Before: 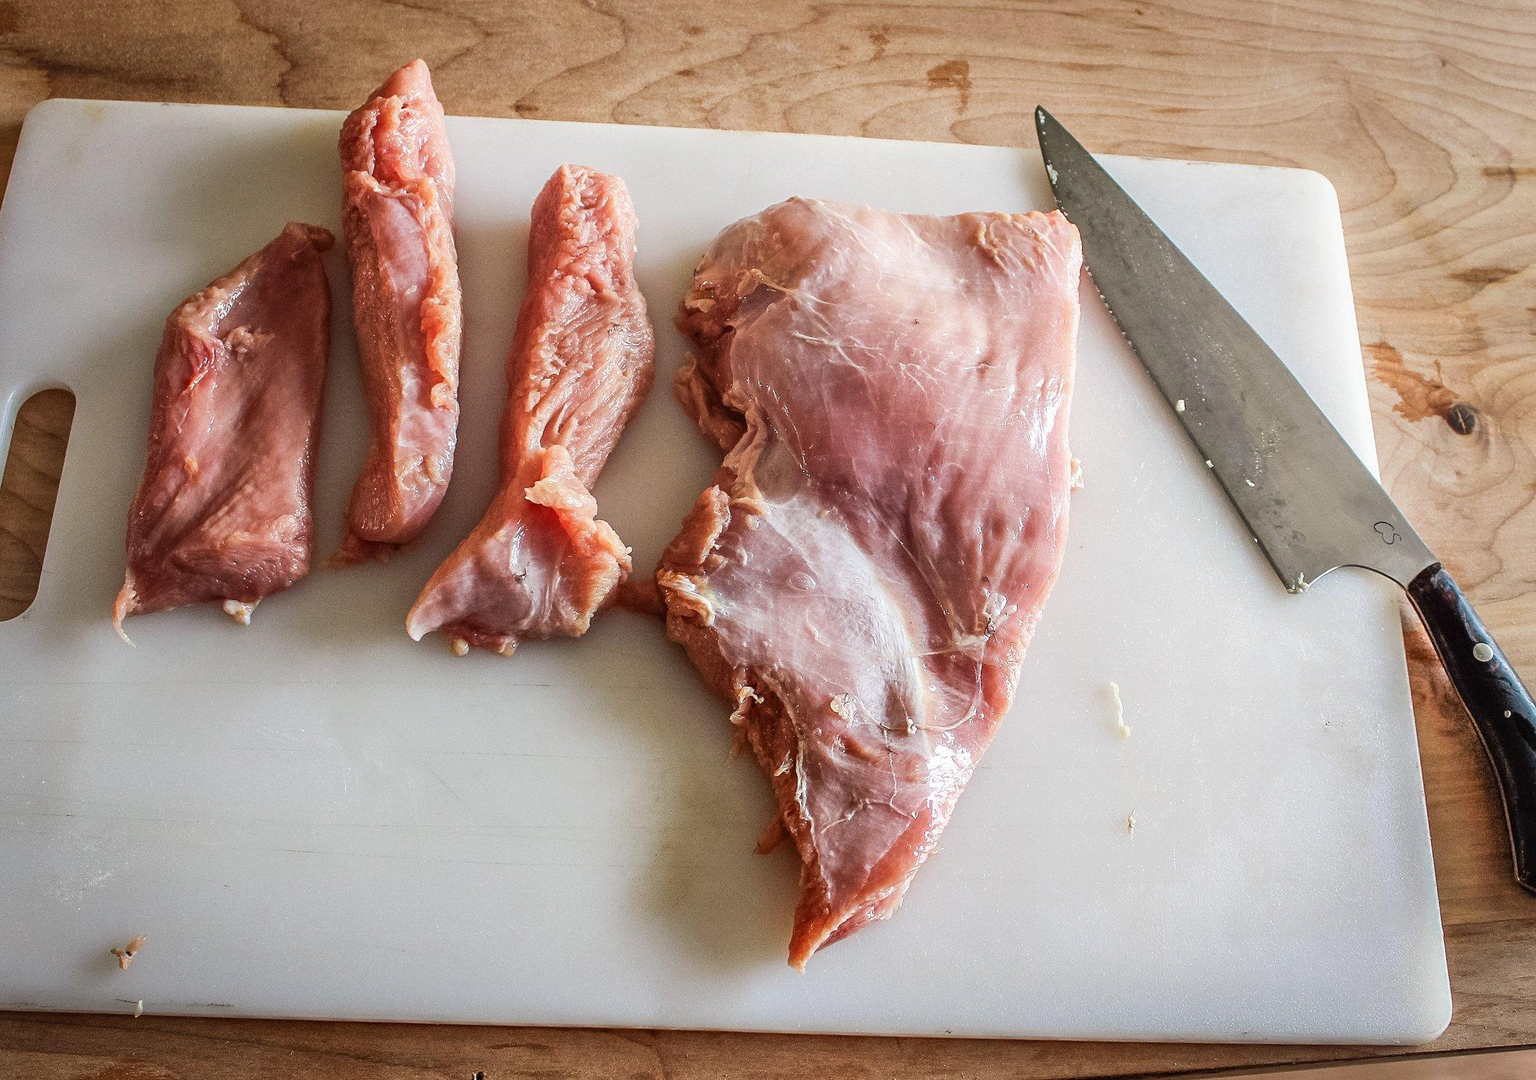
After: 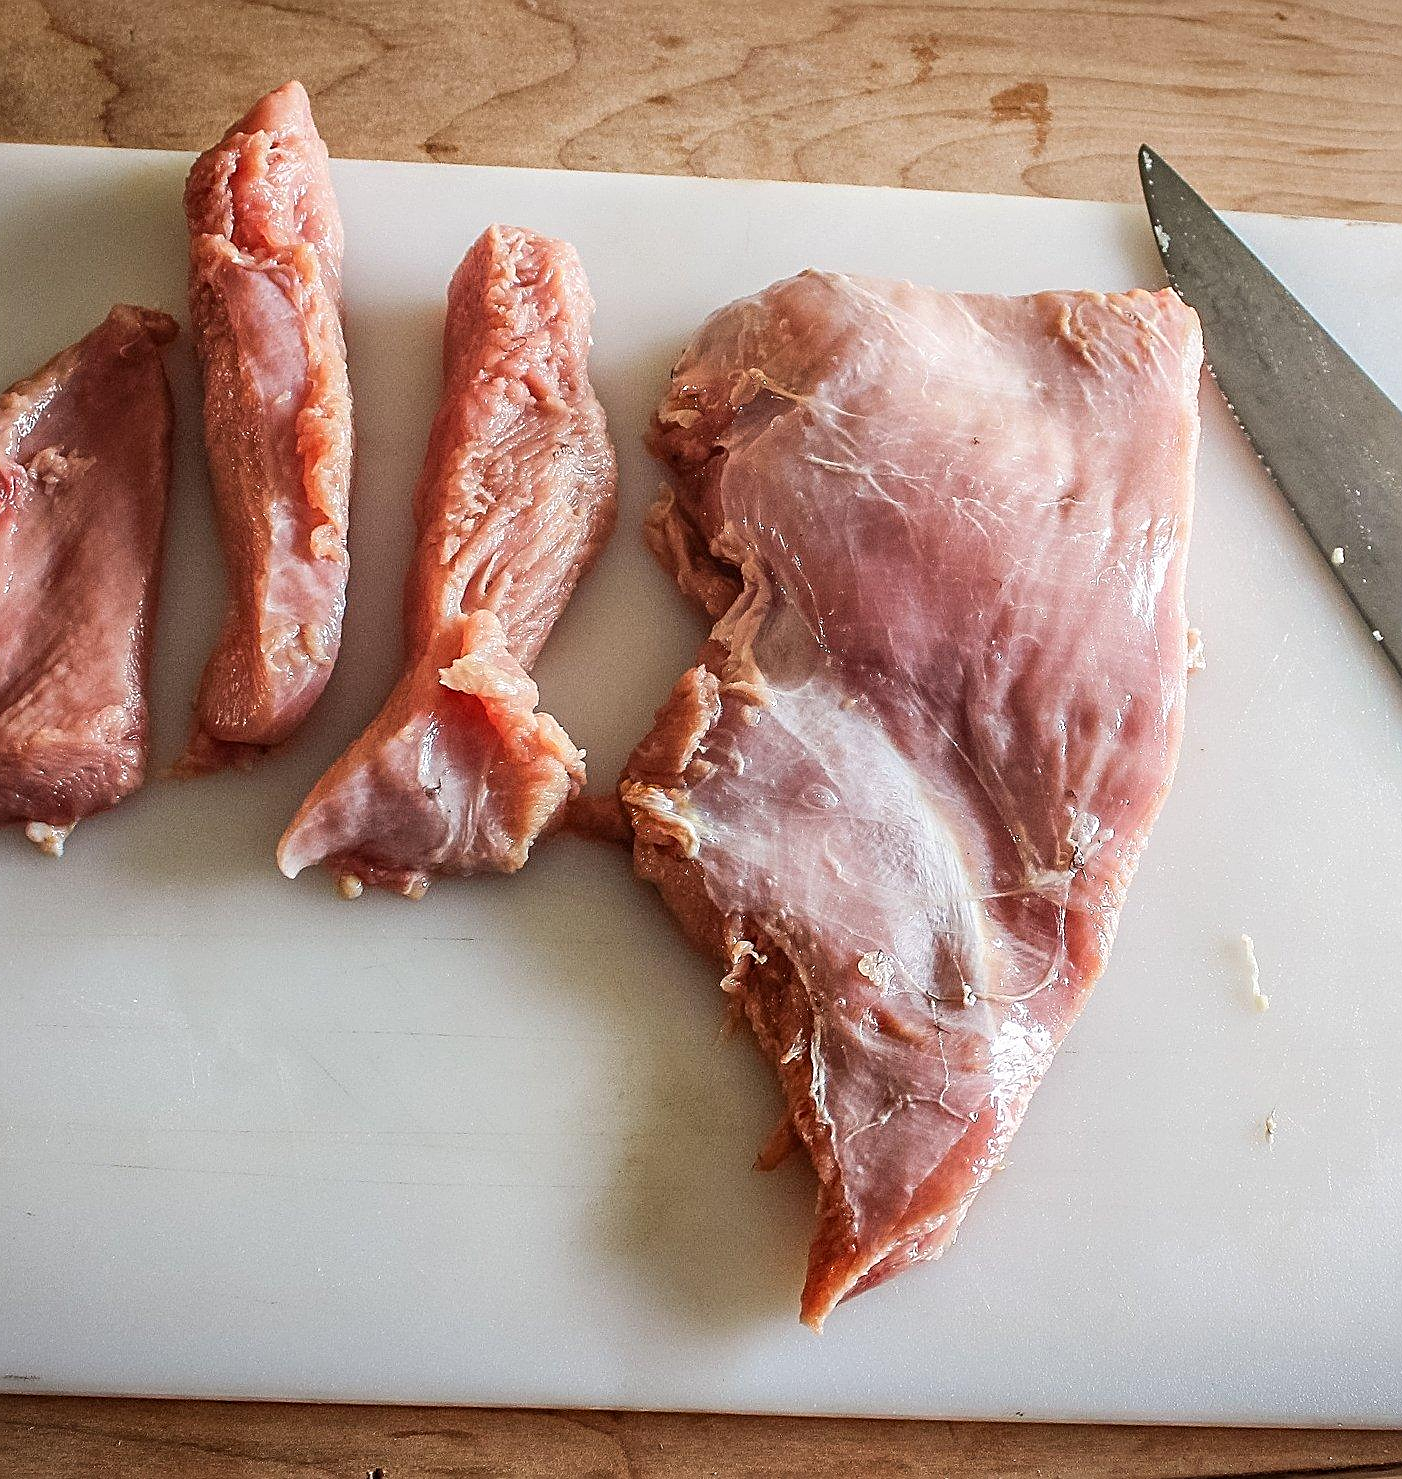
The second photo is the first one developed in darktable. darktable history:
crop and rotate: left 13.327%, right 20.029%
sharpen: amount 0.49
